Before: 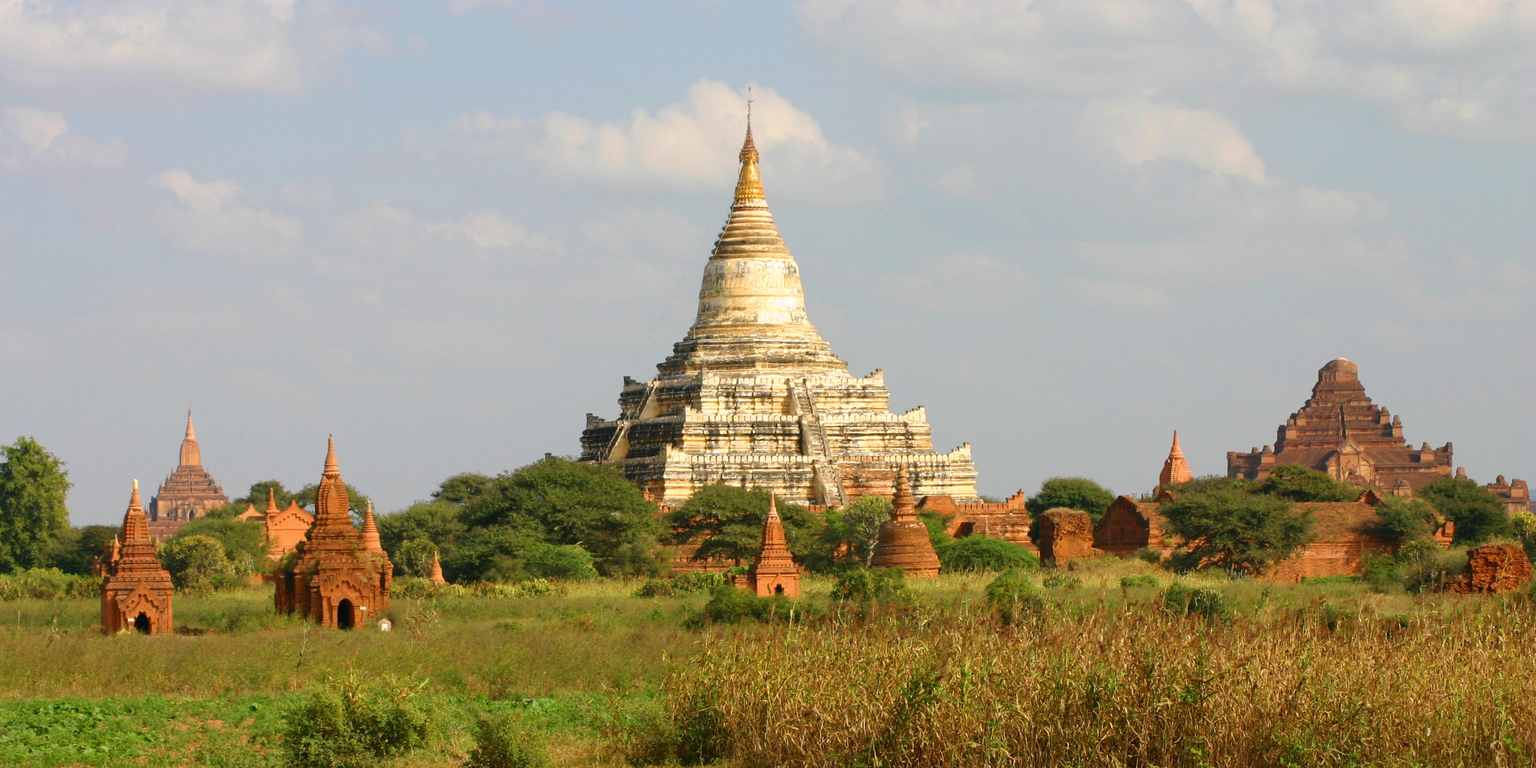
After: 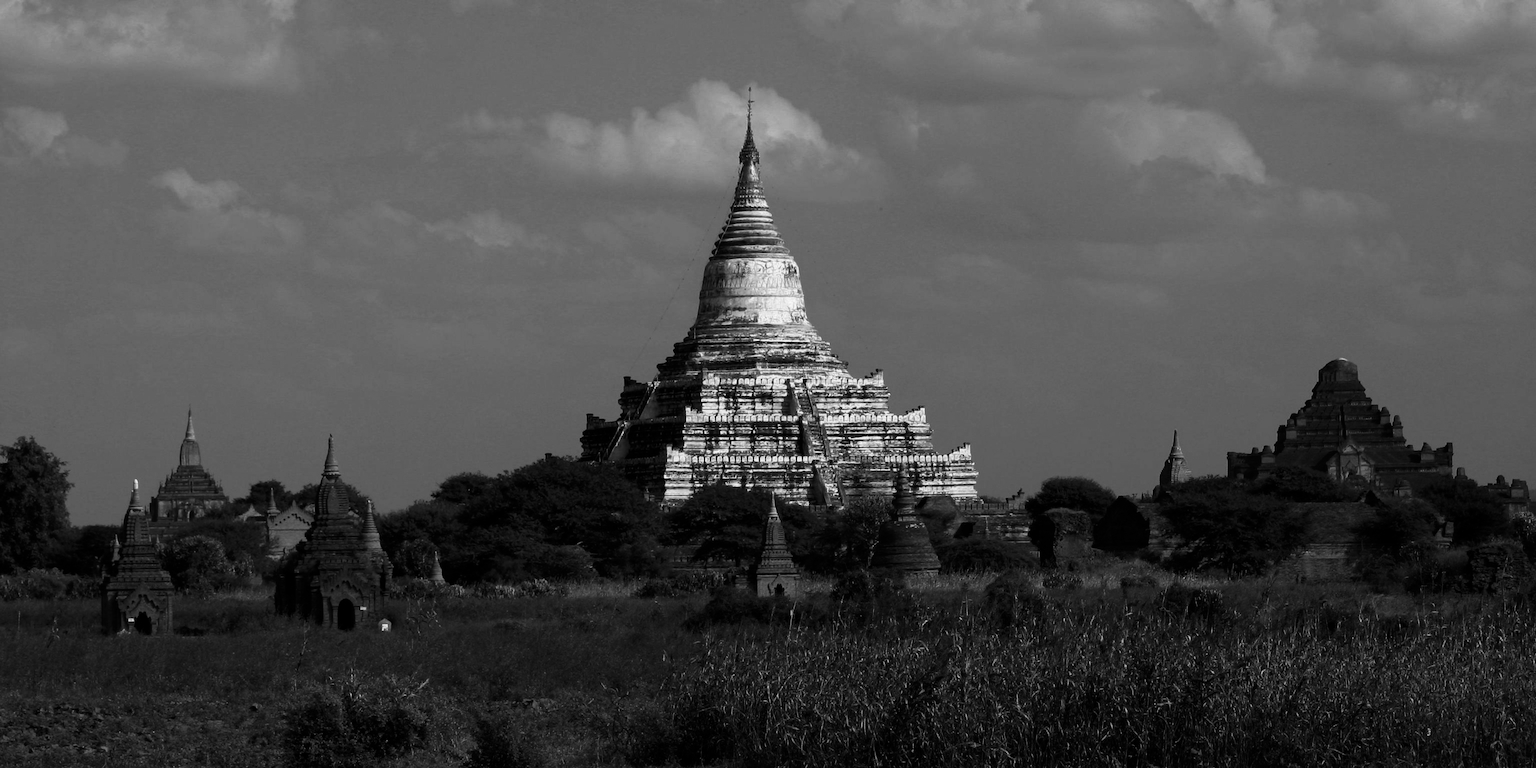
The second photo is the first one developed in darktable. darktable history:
contrast brightness saturation: contrast 0.02, brightness -1, saturation -1
color balance rgb: shadows lift › hue 87.51°, highlights gain › chroma 1.62%, highlights gain › hue 55.1°, global offset › chroma 0.06%, global offset › hue 253.66°, linear chroma grading › global chroma 0.5%, perceptual saturation grading › global saturation 16.38%
